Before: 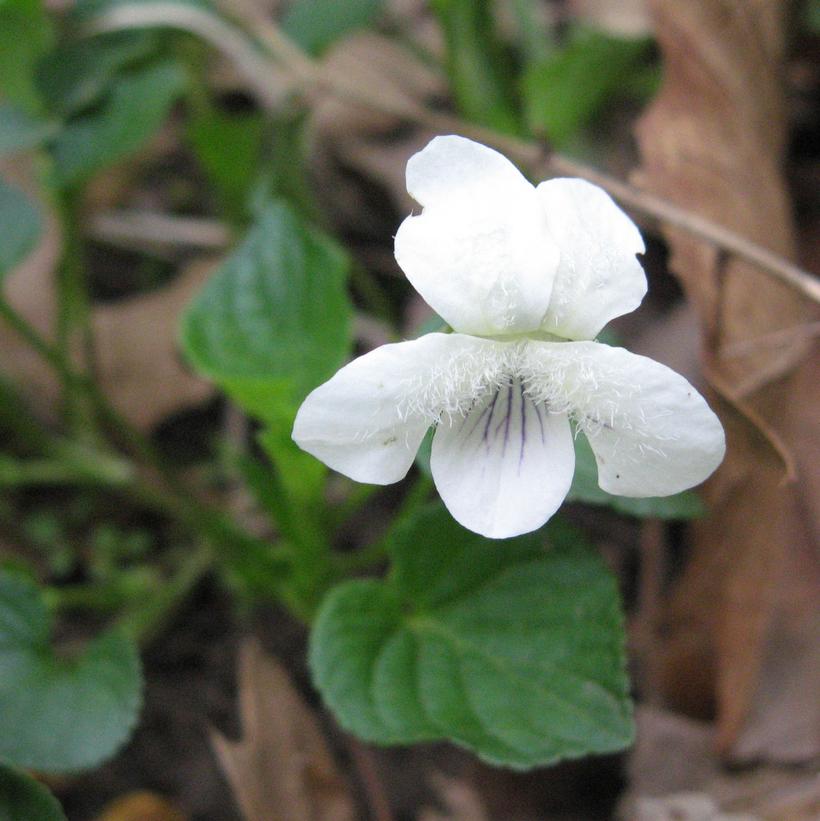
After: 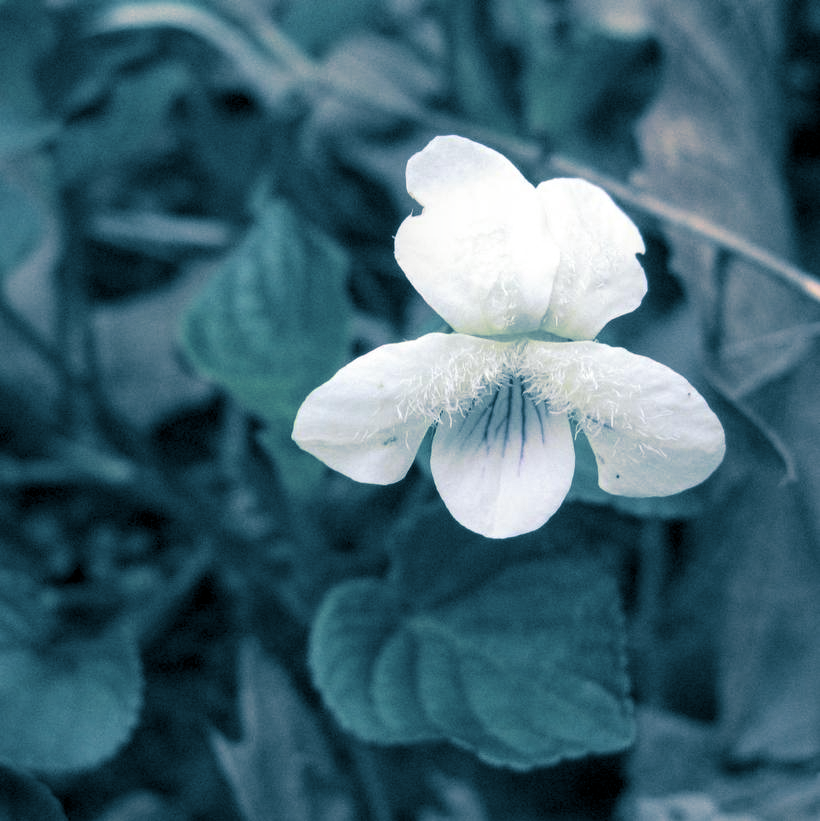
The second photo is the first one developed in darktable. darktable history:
local contrast: on, module defaults
split-toning: shadows › hue 212.4°, balance -70
